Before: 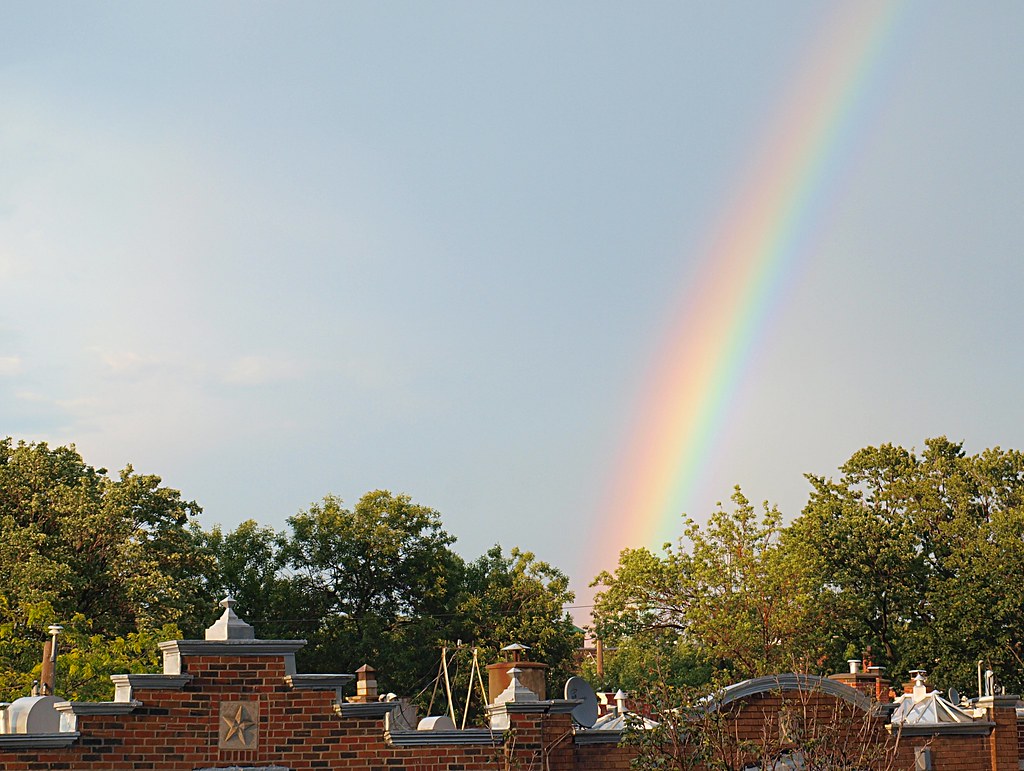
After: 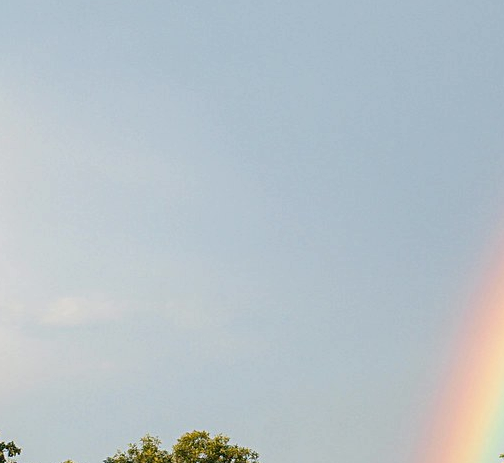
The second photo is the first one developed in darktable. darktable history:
shadows and highlights: shadows 37.27, highlights -28.18, soften with gaussian
crop: left 17.835%, top 7.675%, right 32.881%, bottom 32.213%
local contrast: on, module defaults
